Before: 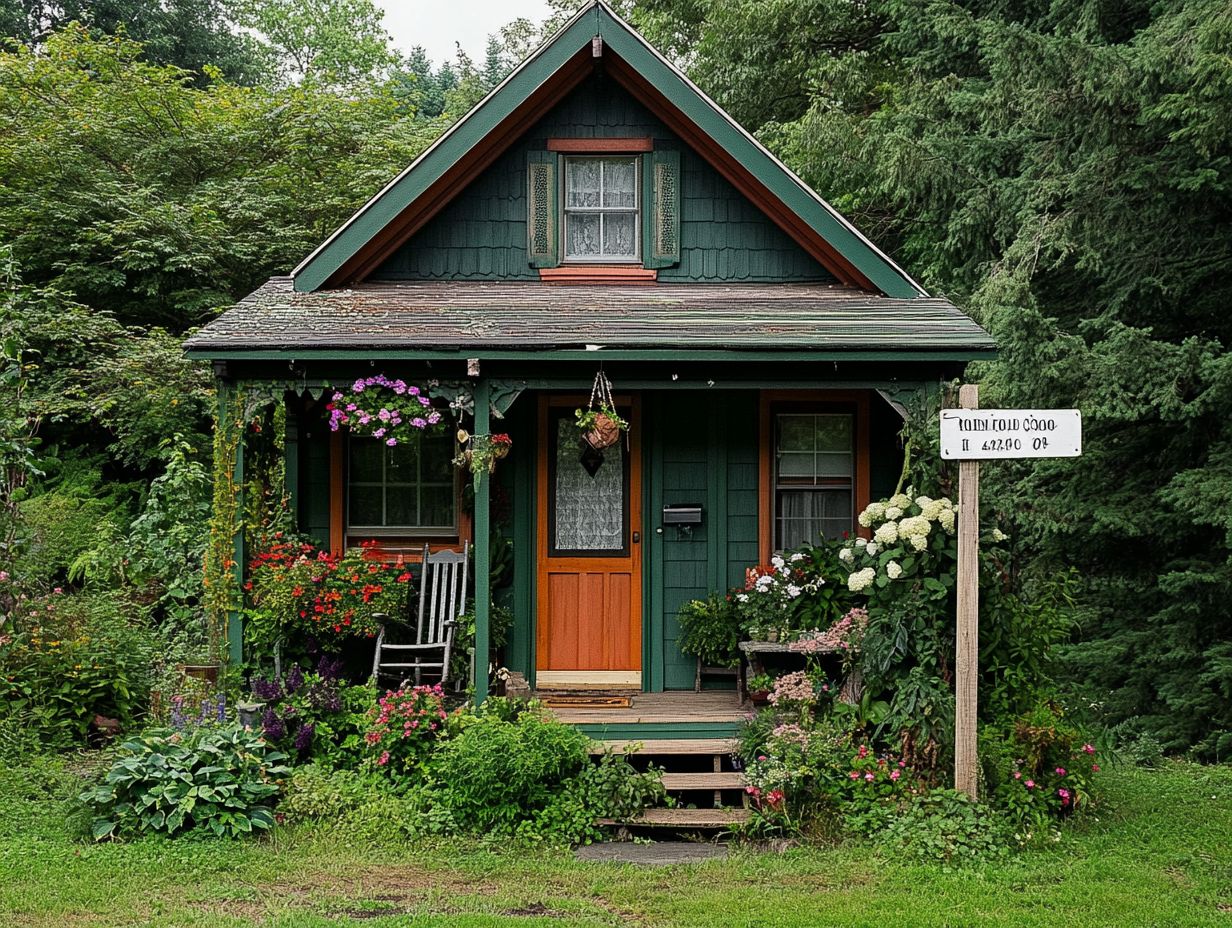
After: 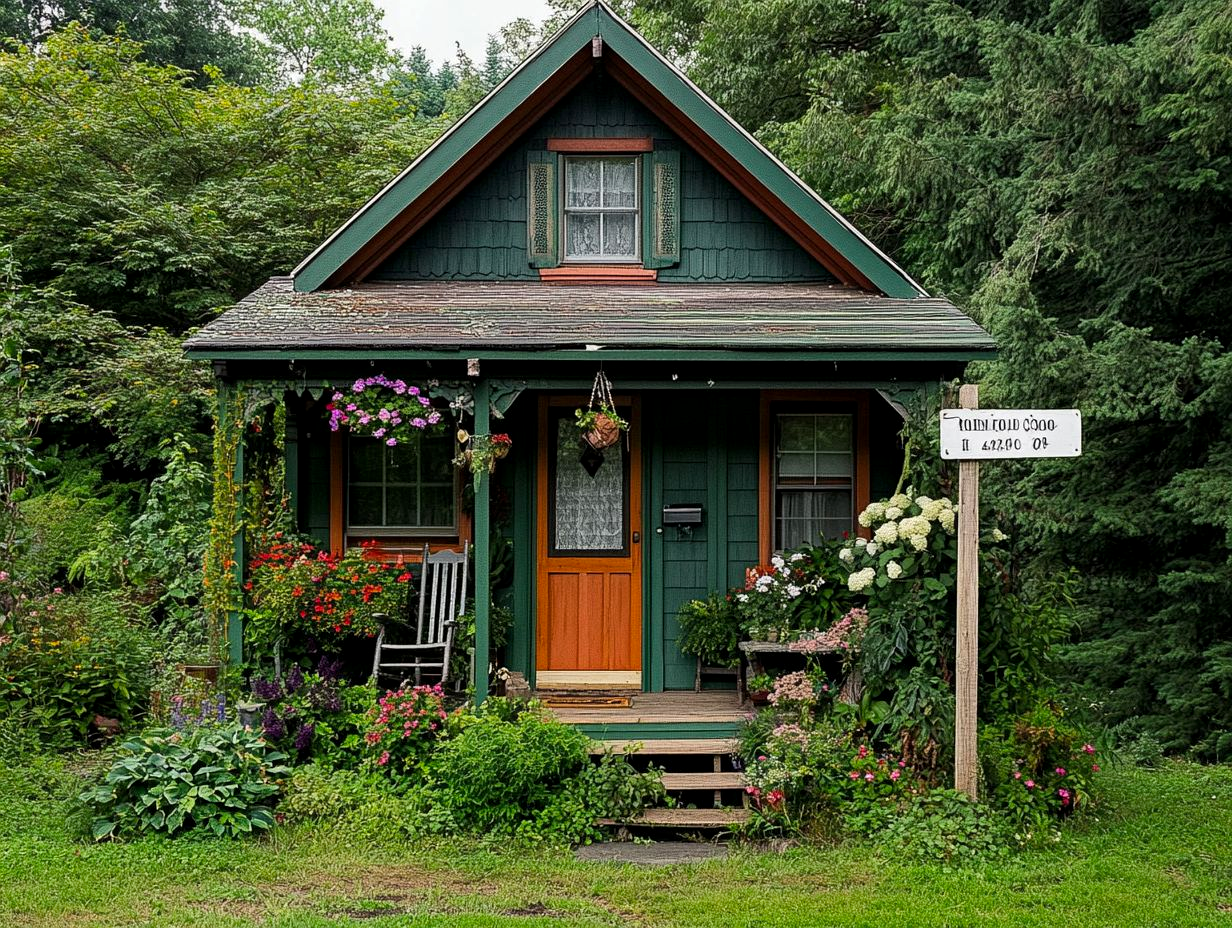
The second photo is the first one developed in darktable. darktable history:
local contrast: highlights 100%, shadows 100%, detail 120%, midtone range 0.2
color balance rgb: perceptual saturation grading › global saturation 10%, global vibrance 10%
